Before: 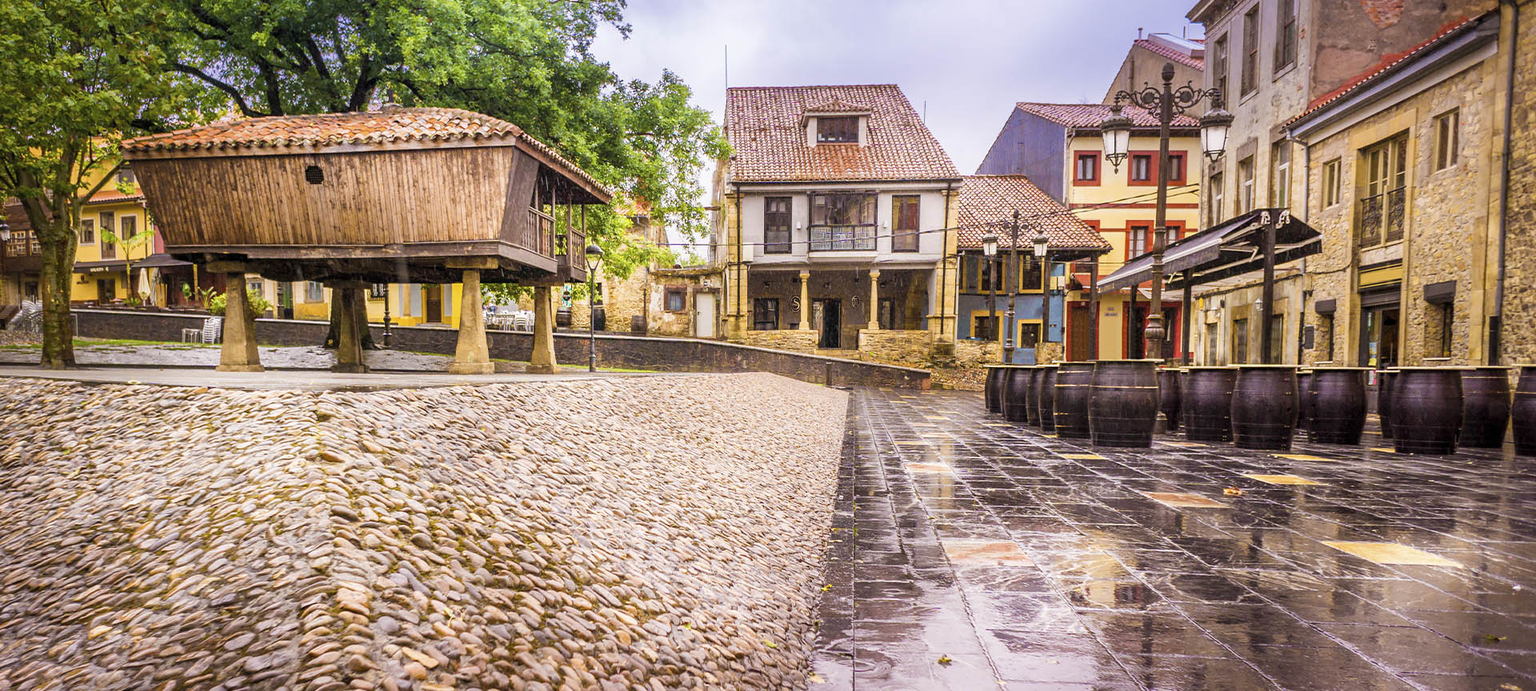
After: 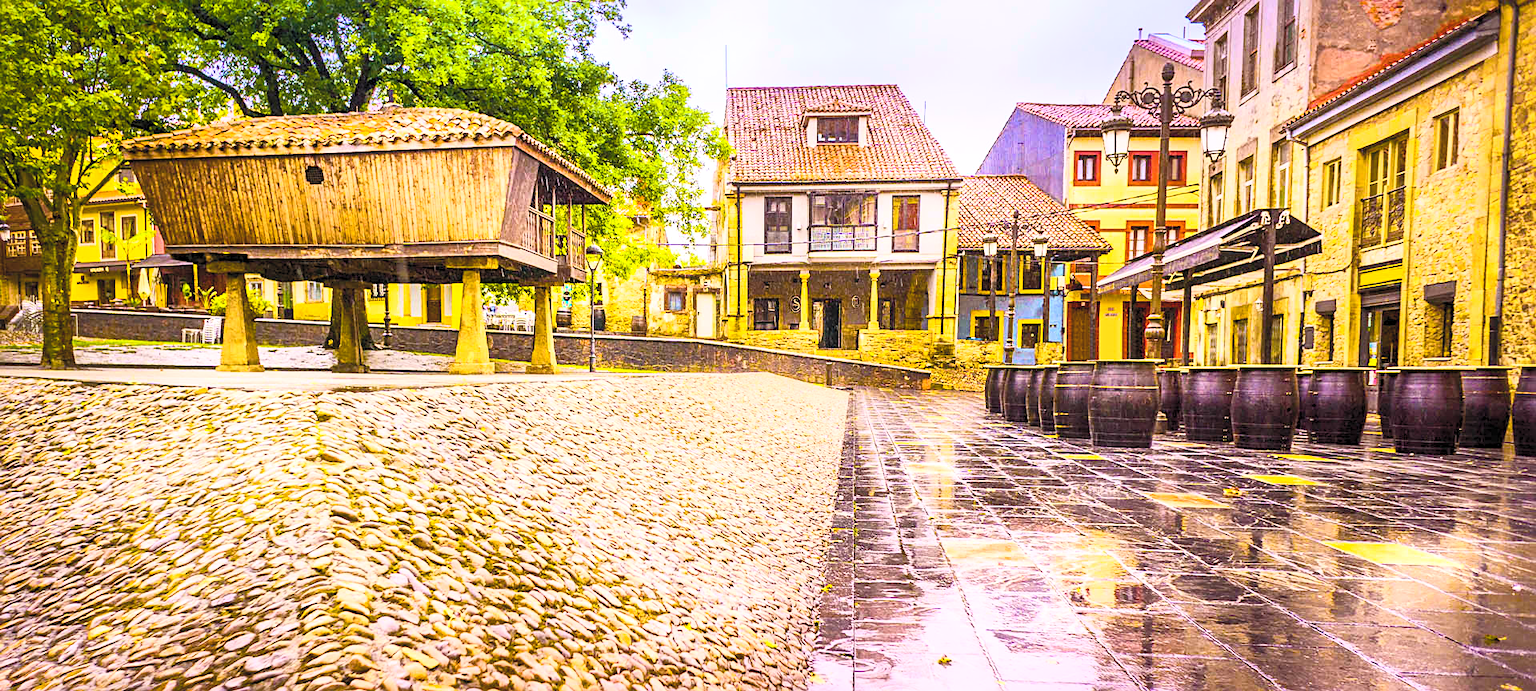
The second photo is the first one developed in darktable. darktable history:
local contrast: mode bilateral grid, contrast 19, coarseness 51, detail 119%, midtone range 0.2
contrast brightness saturation: contrast 0.391, brightness 0.527
color balance rgb: power › hue 207.9°, linear chroma grading › shadows 10.053%, linear chroma grading › highlights 9.446%, linear chroma grading › global chroma 14.614%, linear chroma grading › mid-tones 14.869%, perceptual saturation grading › global saturation 35.864%, perceptual saturation grading › shadows 35.988%, global vibrance 25.394%
sharpen: radius 2.218, amount 0.385, threshold 0.117
